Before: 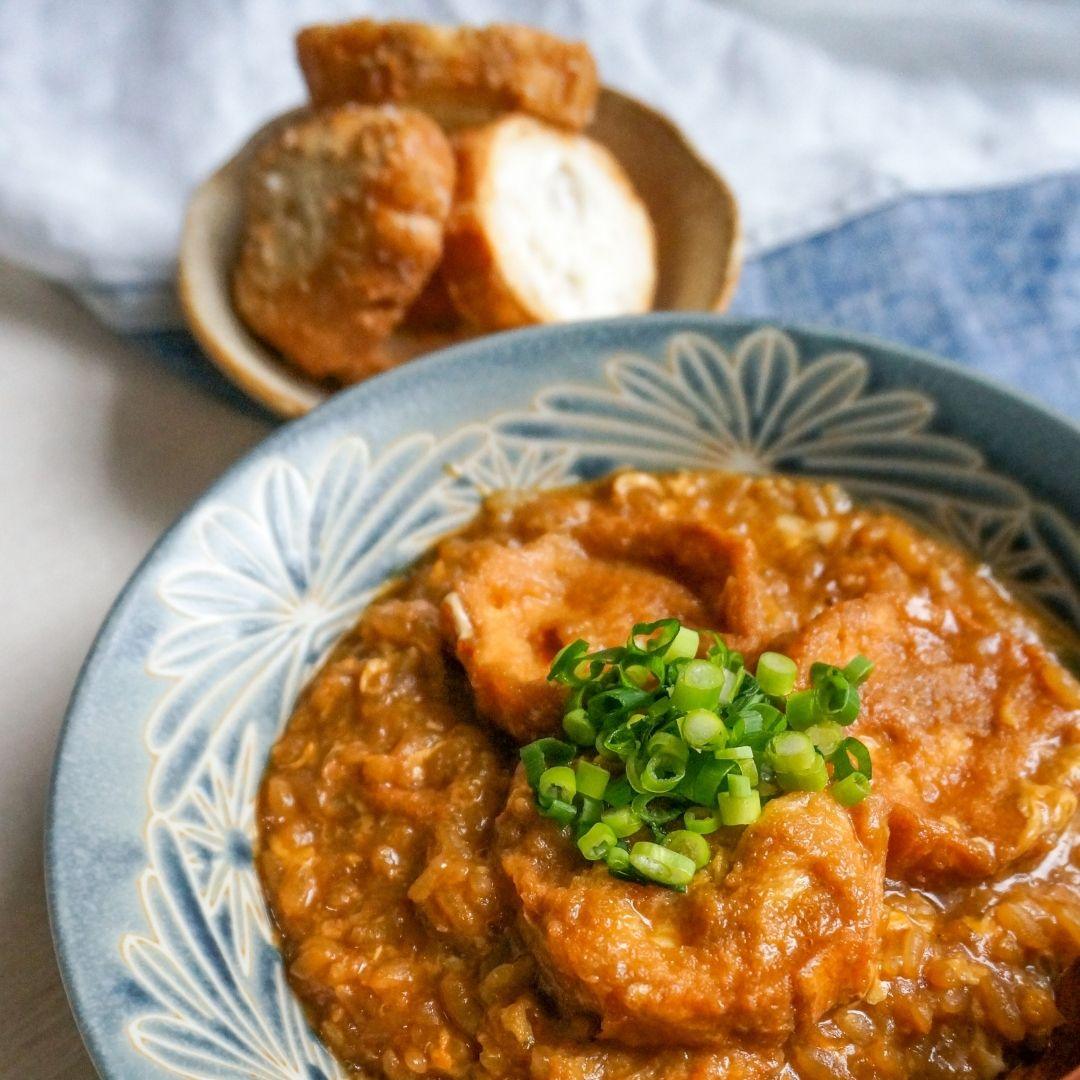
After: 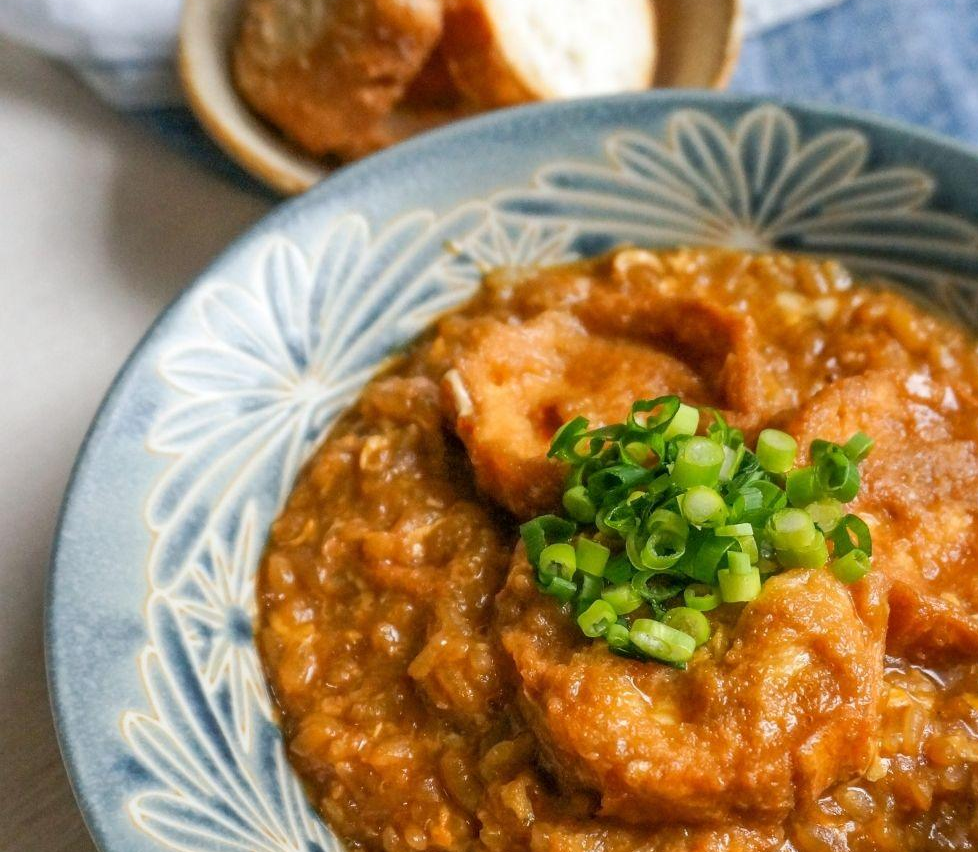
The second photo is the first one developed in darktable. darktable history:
crop: top 20.671%, right 9.432%, bottom 0.348%
